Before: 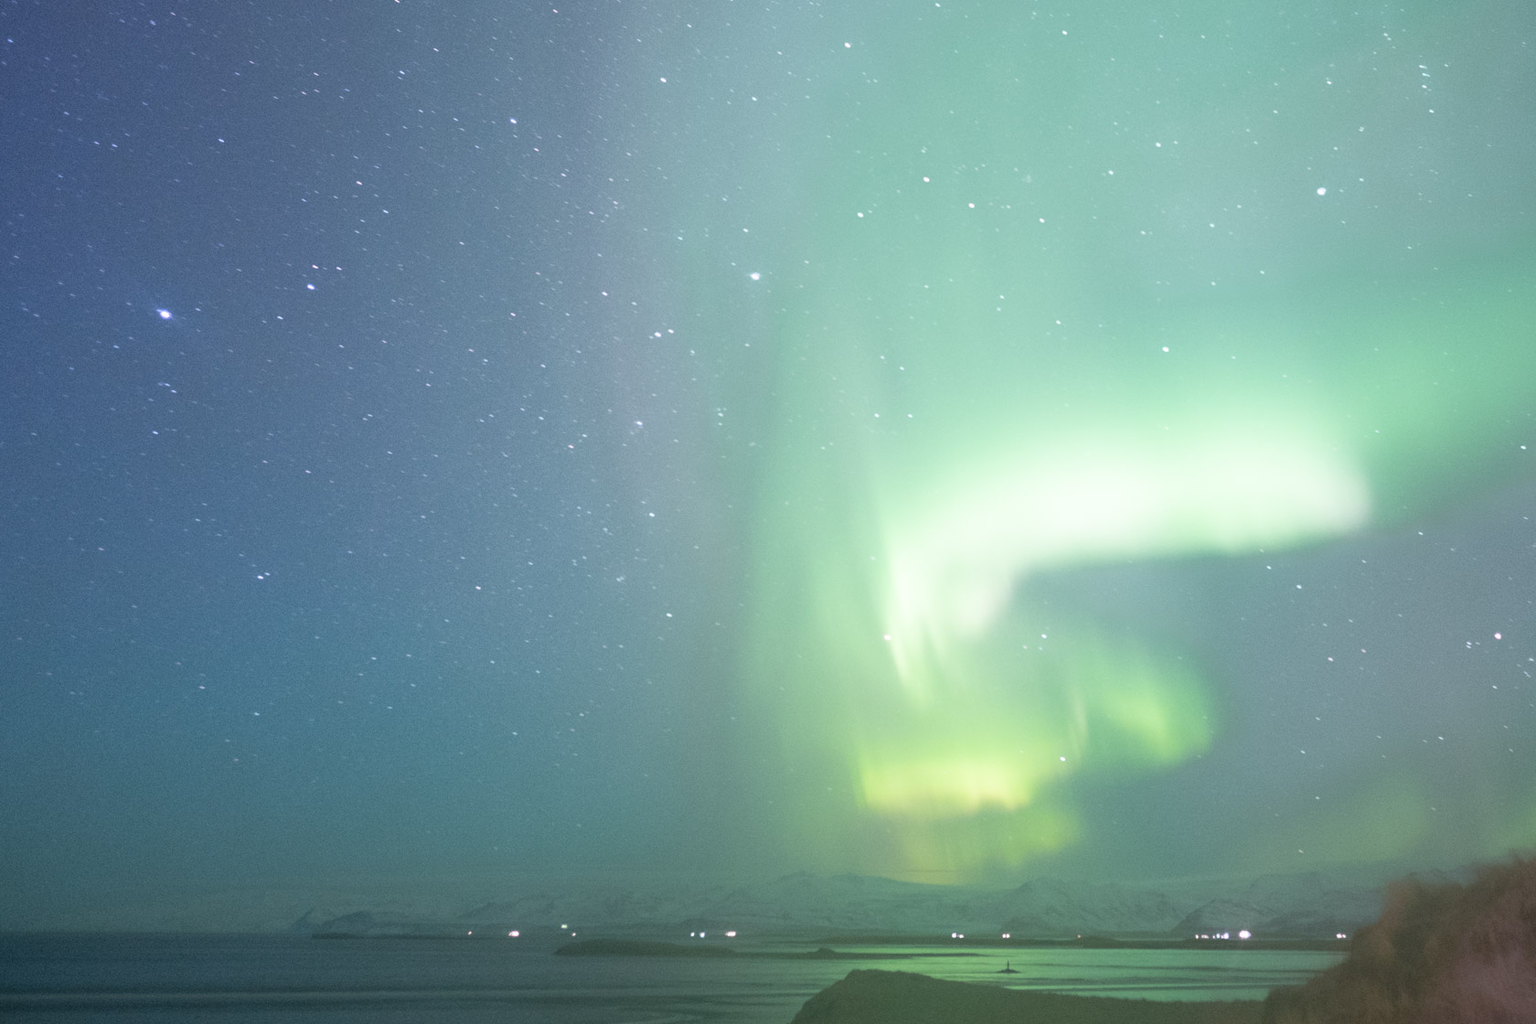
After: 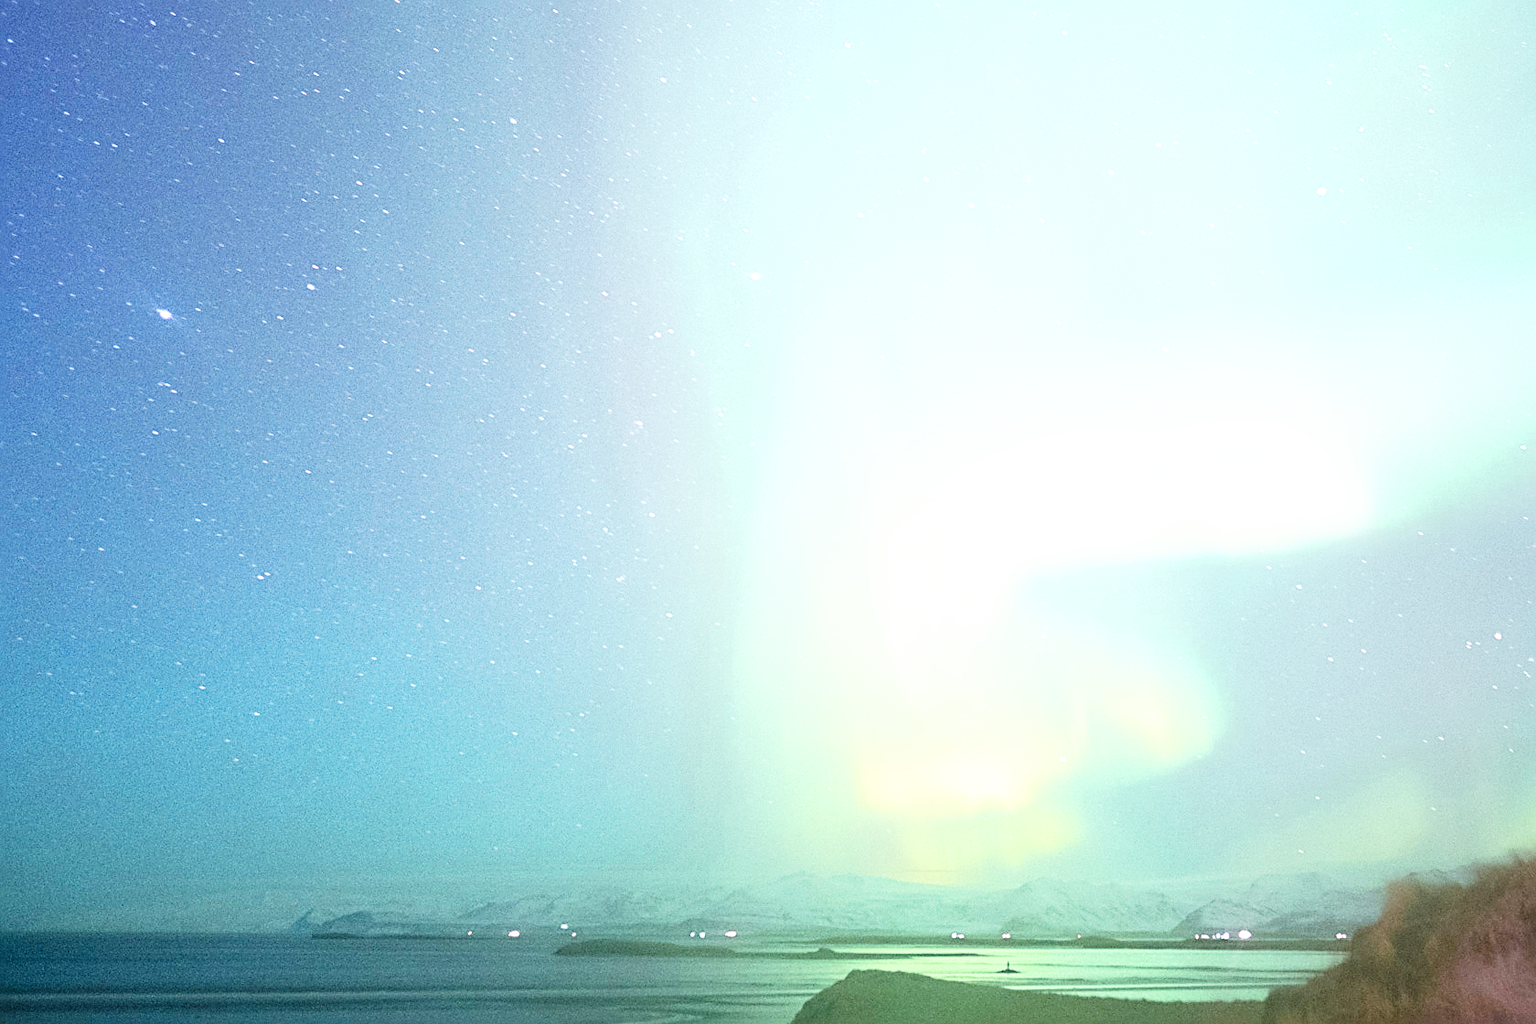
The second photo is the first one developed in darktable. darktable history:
color zones: curves: ch0 [(0.25, 0.5) (0.463, 0.627) (0.484, 0.637) (0.75, 0.5)]
sharpen: radius 2.543, amount 0.636
base curve: curves: ch0 [(0, 0) (0.007, 0.004) (0.027, 0.03) (0.046, 0.07) (0.207, 0.54) (0.442, 0.872) (0.673, 0.972) (1, 1)], preserve colors none
